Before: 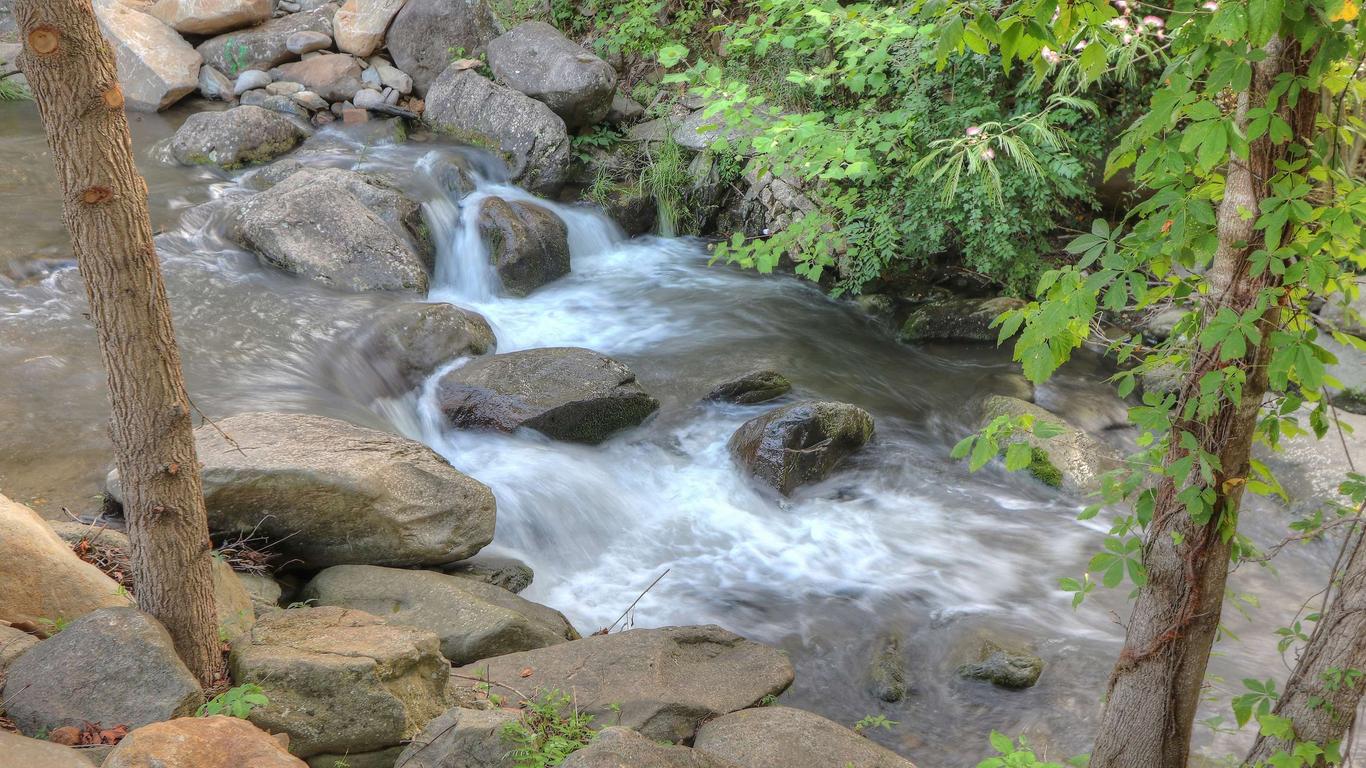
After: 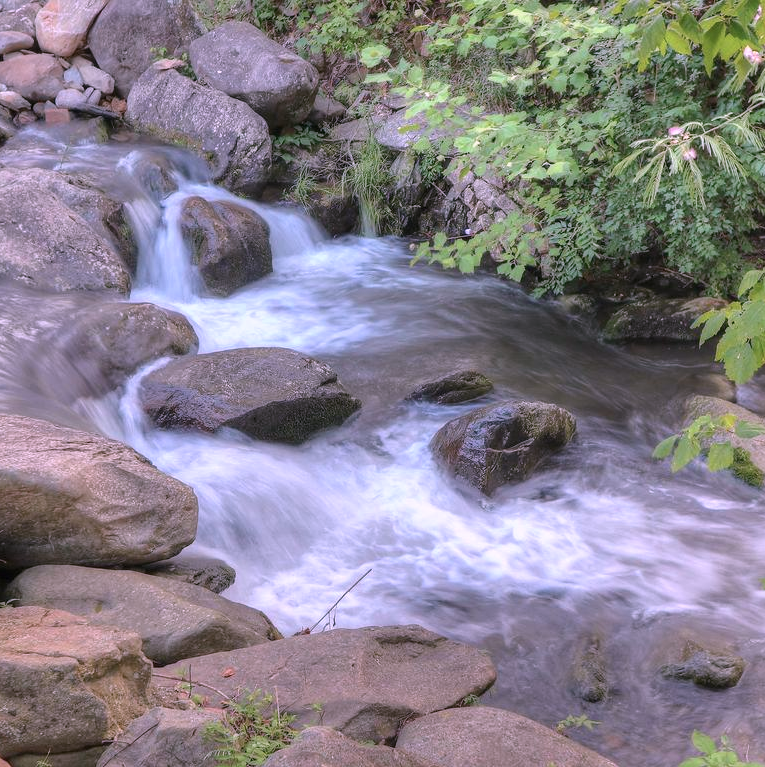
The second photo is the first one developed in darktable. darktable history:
crop: left 21.873%, right 22.093%, bottom 0.014%
color correction: highlights a* 15.95, highlights b* -20.59
